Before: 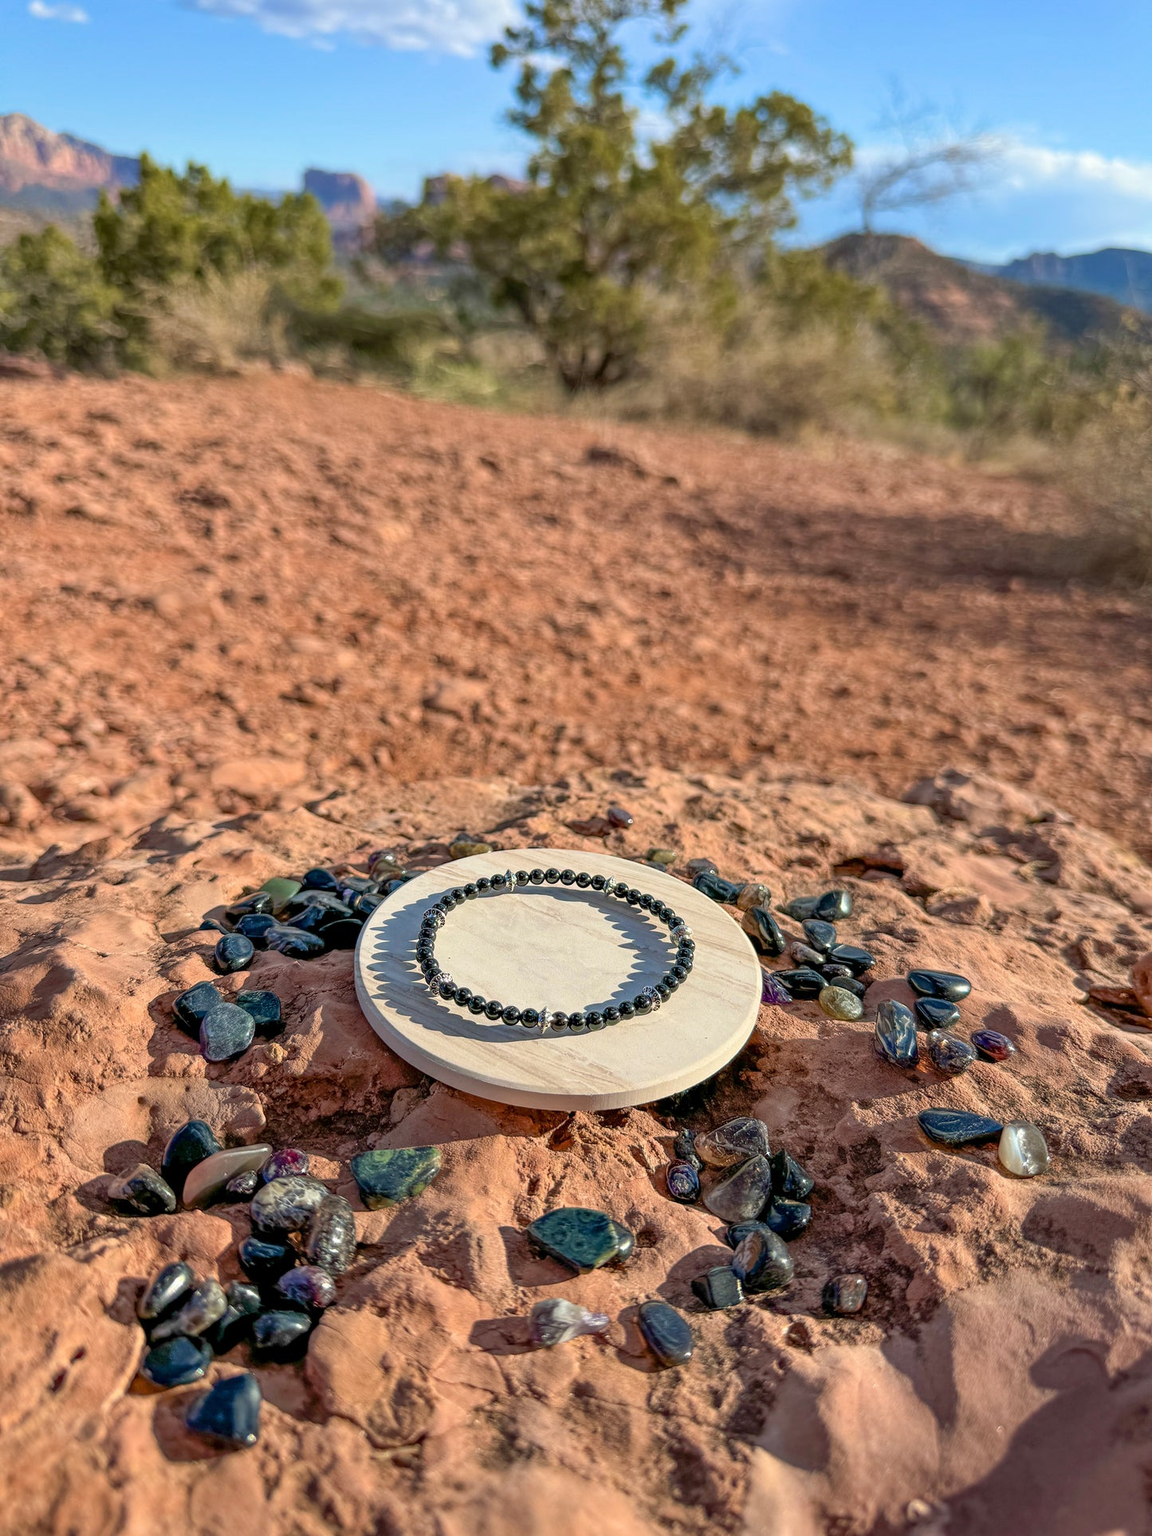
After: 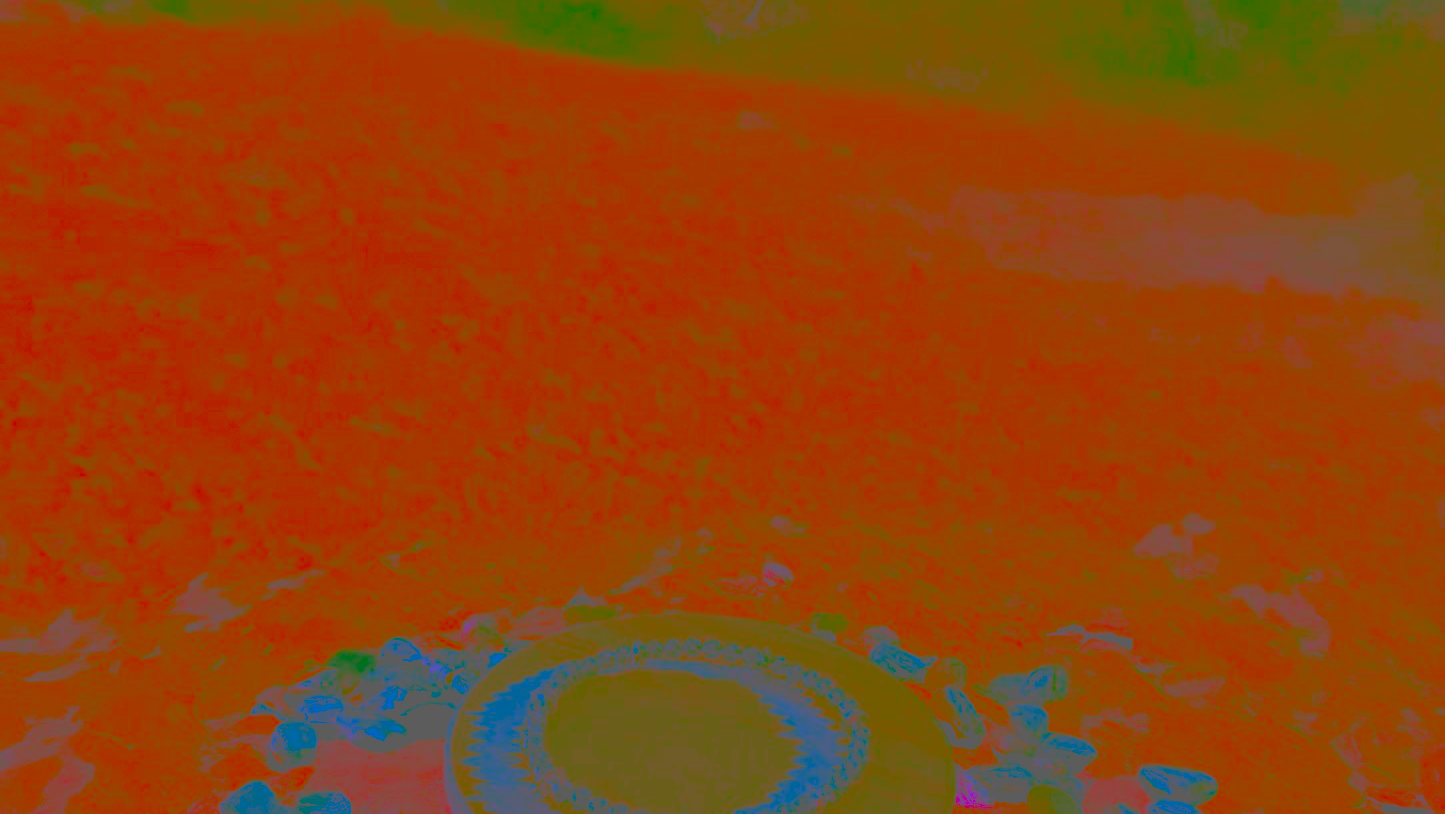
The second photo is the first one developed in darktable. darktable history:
color zones: curves: ch2 [(0, 0.5) (0.143, 0.517) (0.286, 0.571) (0.429, 0.522) (0.571, 0.5) (0.714, 0.5) (0.857, 0.5) (1, 0.5)]
contrast brightness saturation: contrast -0.987, brightness -0.166, saturation 0.75
crop and rotate: top 23.478%, bottom 34.264%
color balance rgb: highlights gain › chroma 1.13%, highlights gain › hue 60.26°, global offset › luminance -0.283%, global offset › hue 260.98°, linear chroma grading › global chroma 5.361%, perceptual saturation grading › global saturation 25.016%, global vibrance 6.822%, saturation formula JzAzBz (2021)
